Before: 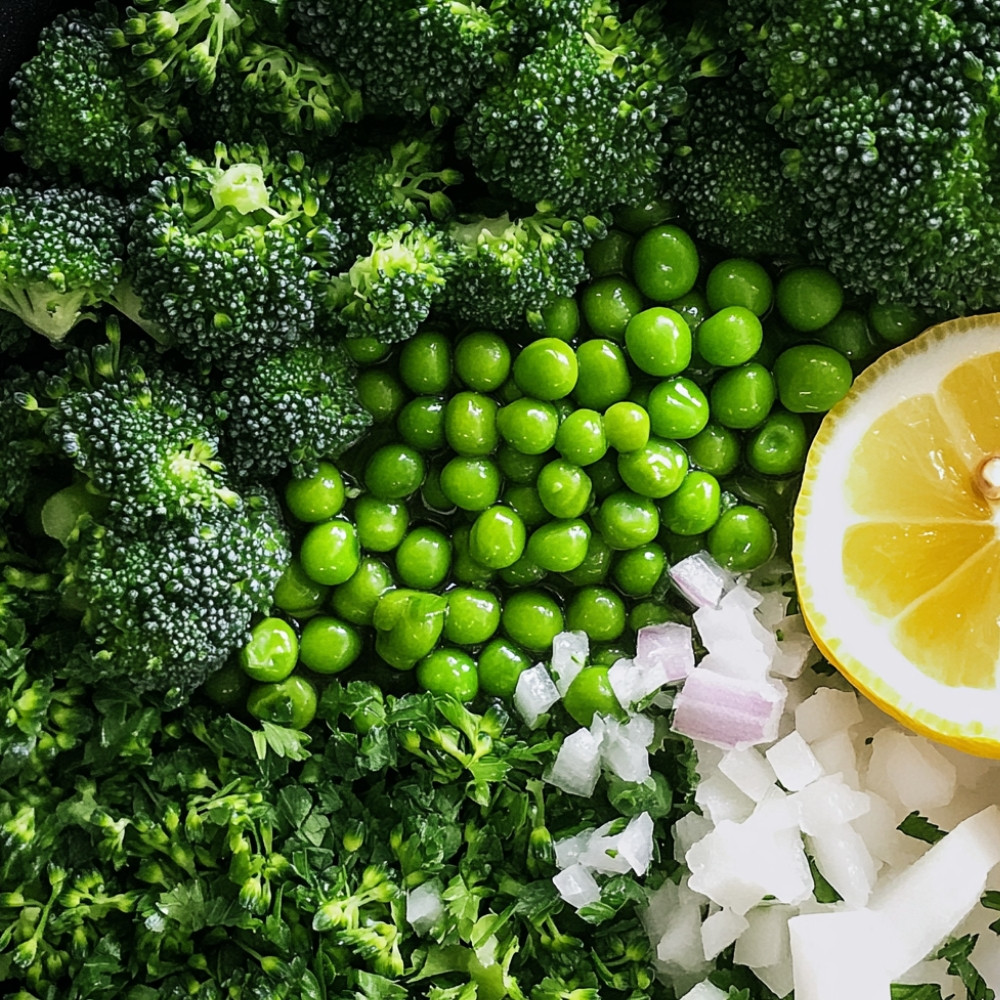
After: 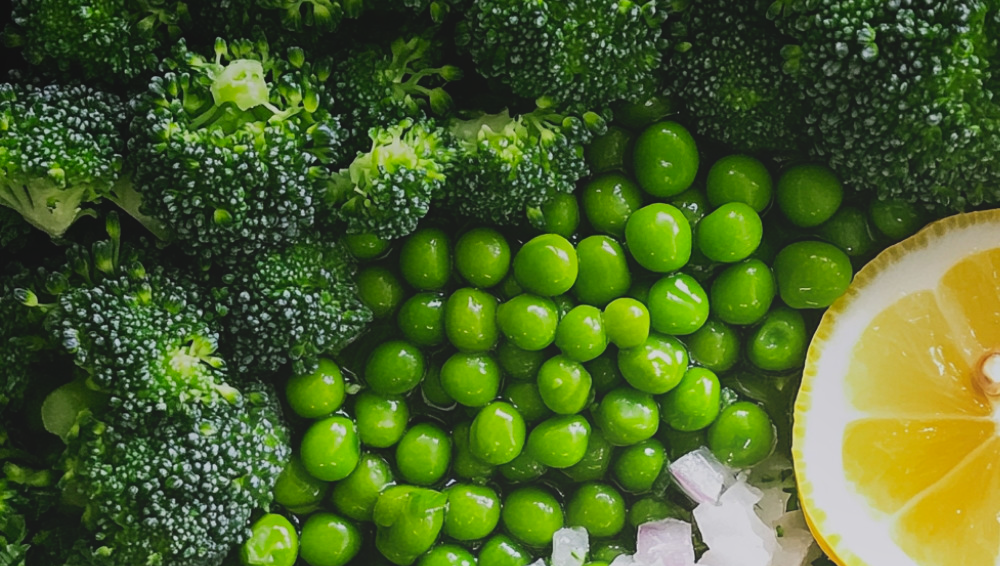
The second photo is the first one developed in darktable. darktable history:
crop and rotate: top 10.484%, bottom 32.84%
local contrast: detail 69%
